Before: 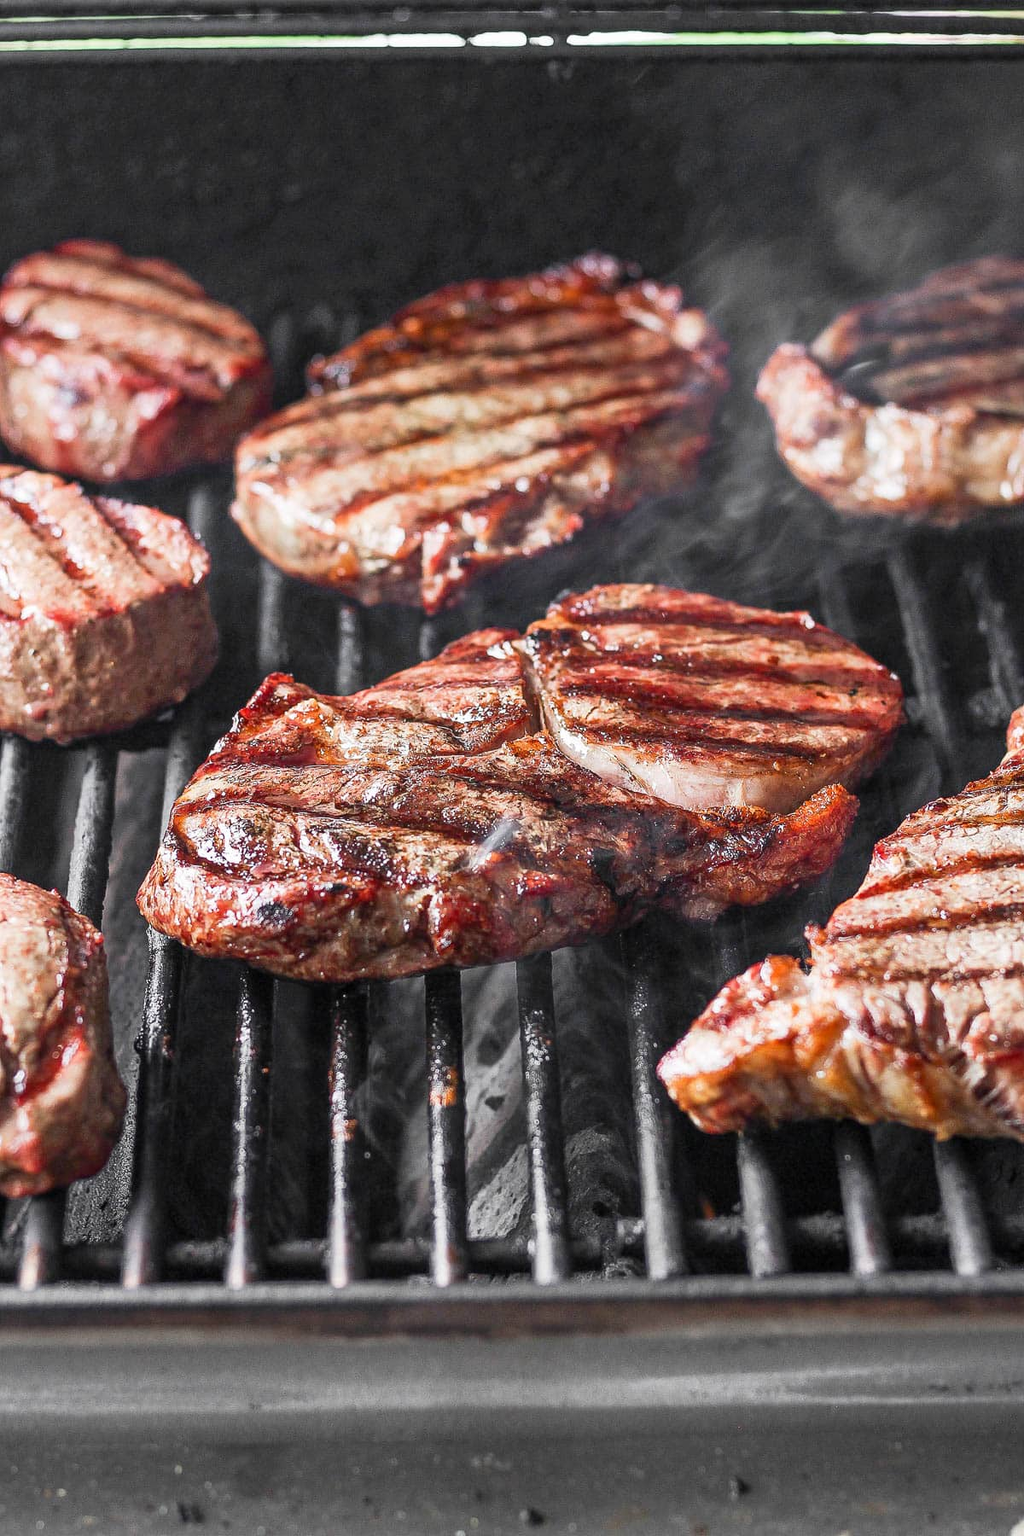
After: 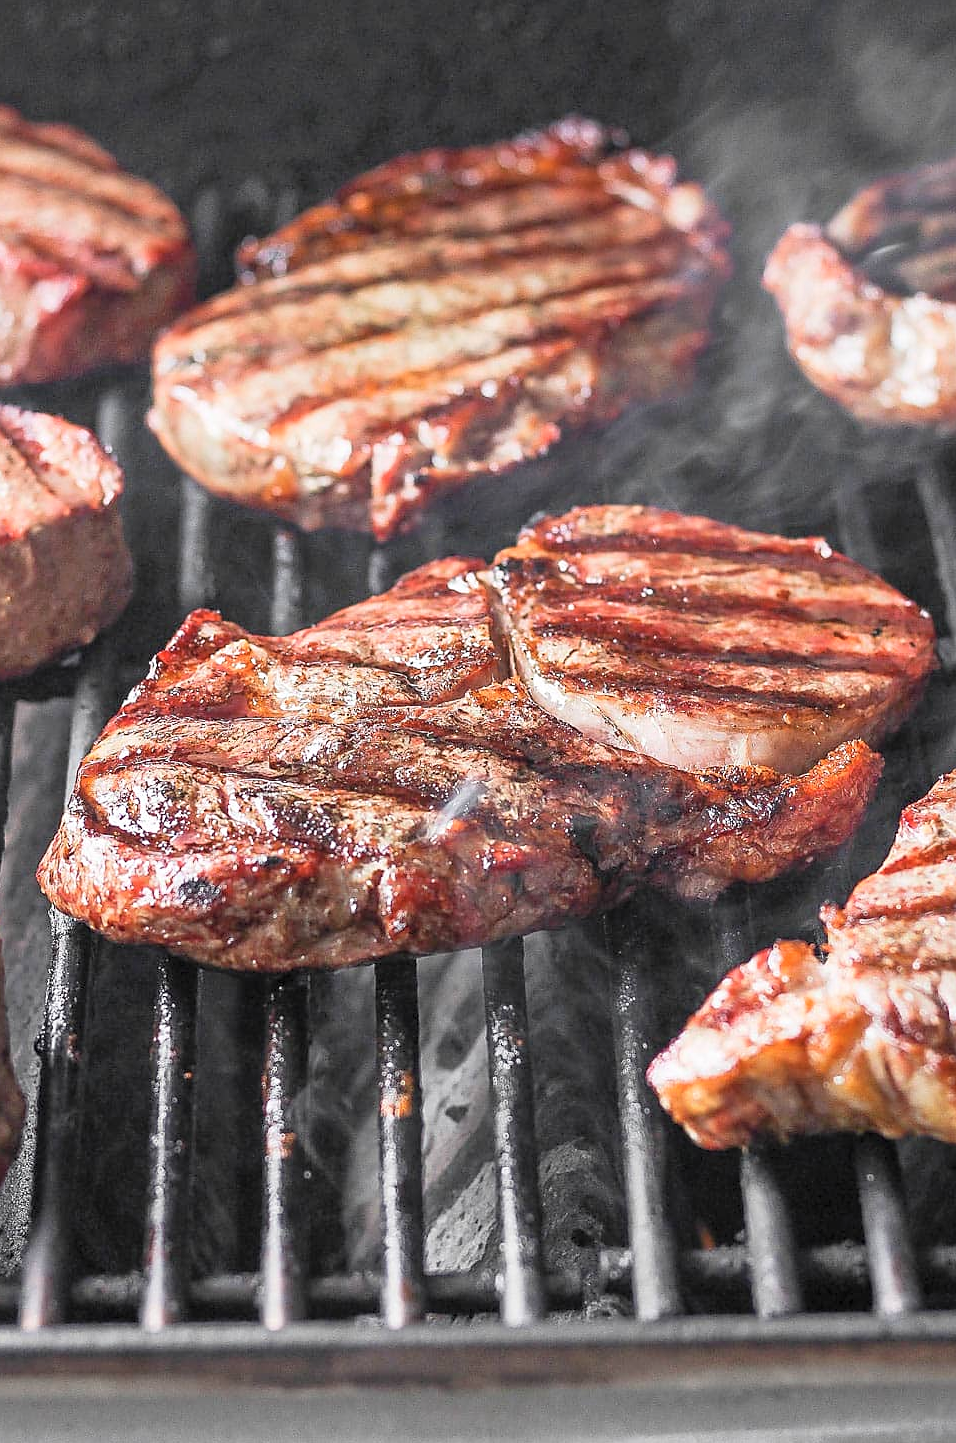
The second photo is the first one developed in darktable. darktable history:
crop and rotate: left 10.286%, top 9.98%, right 10.01%, bottom 9.822%
sharpen: radius 1.871, amount 0.414, threshold 1.574
contrast brightness saturation: brightness 0.154
